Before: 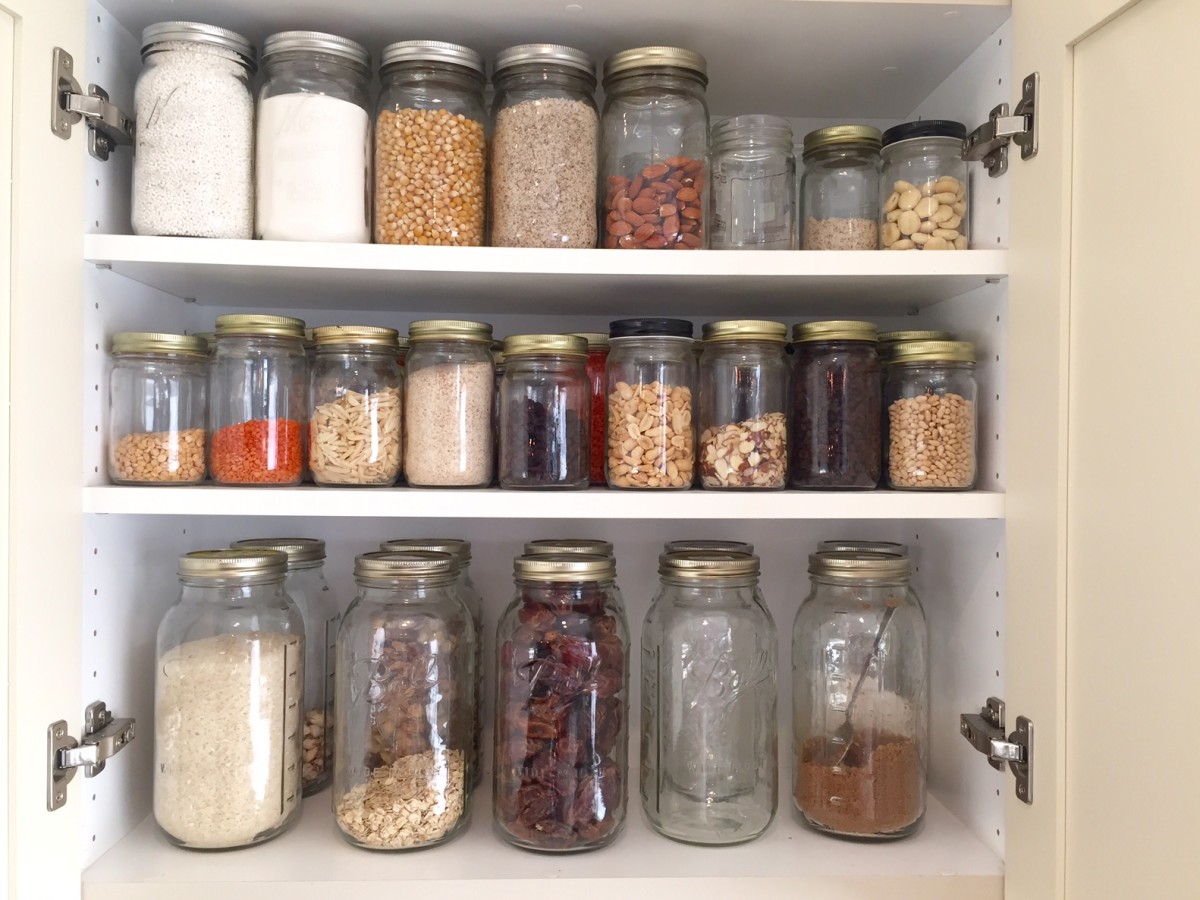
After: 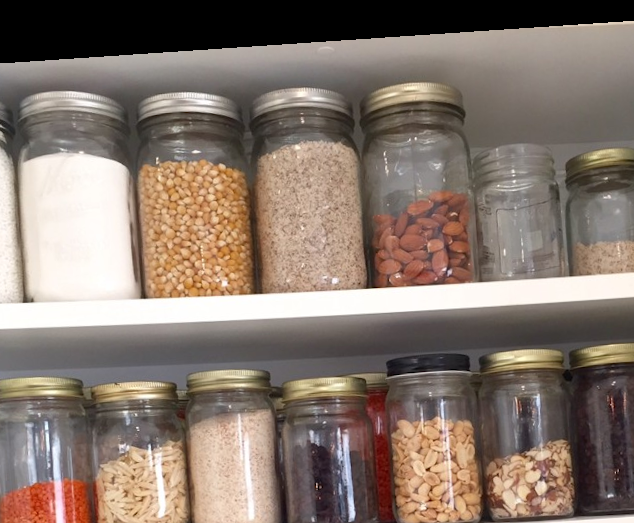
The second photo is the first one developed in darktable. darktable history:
crop: left 19.556%, right 30.401%, bottom 46.458%
rotate and perspective: rotation -4.2°, shear 0.006, automatic cropping off
